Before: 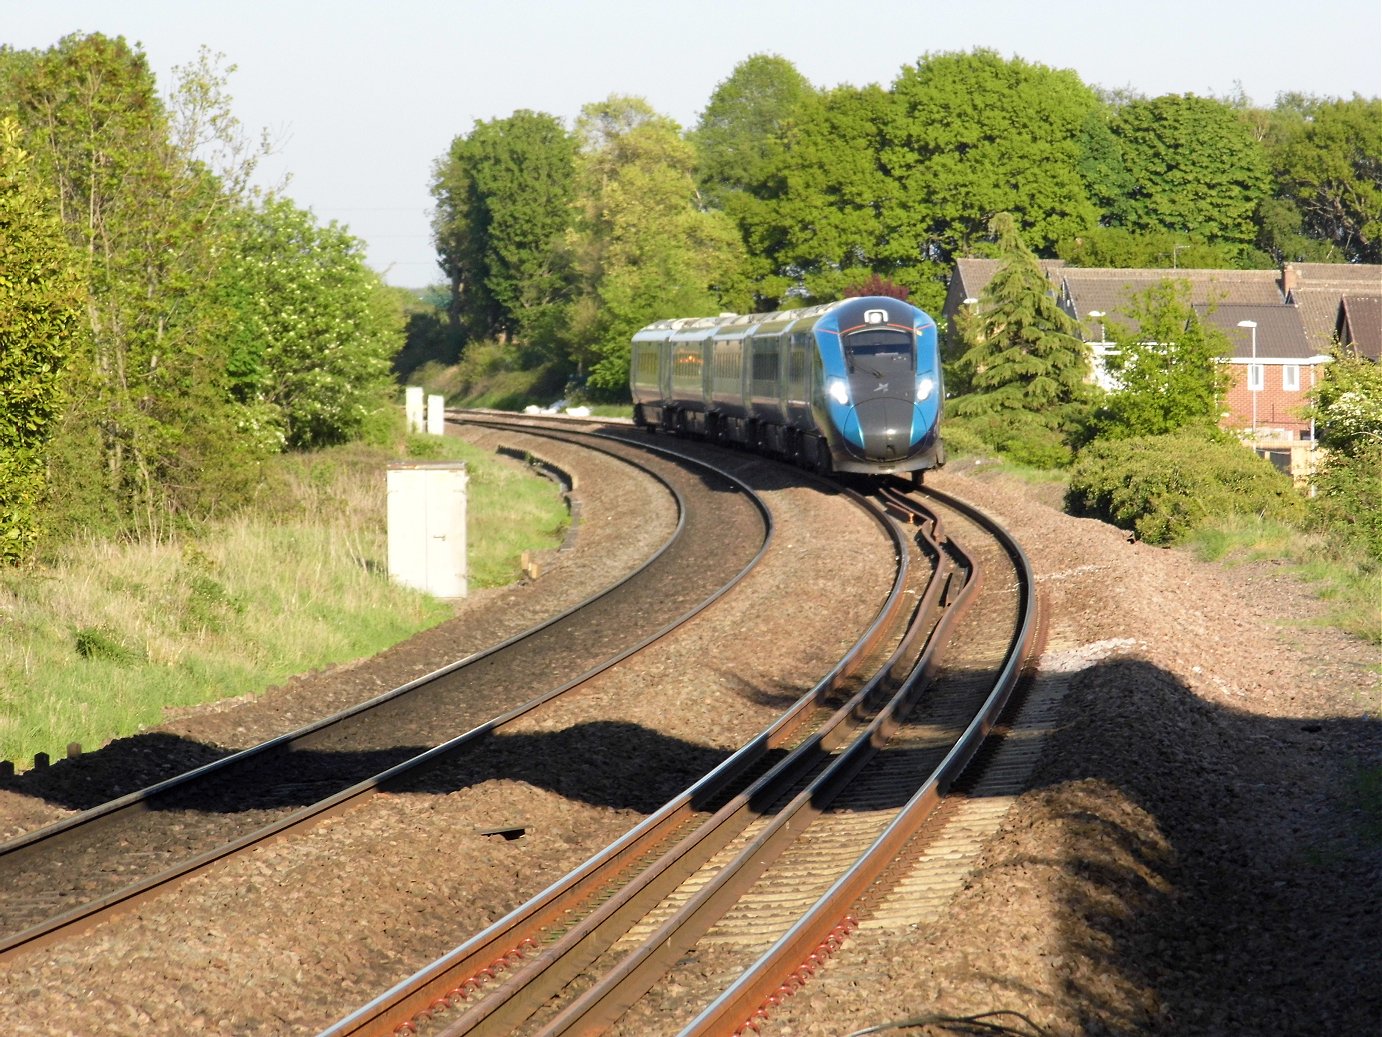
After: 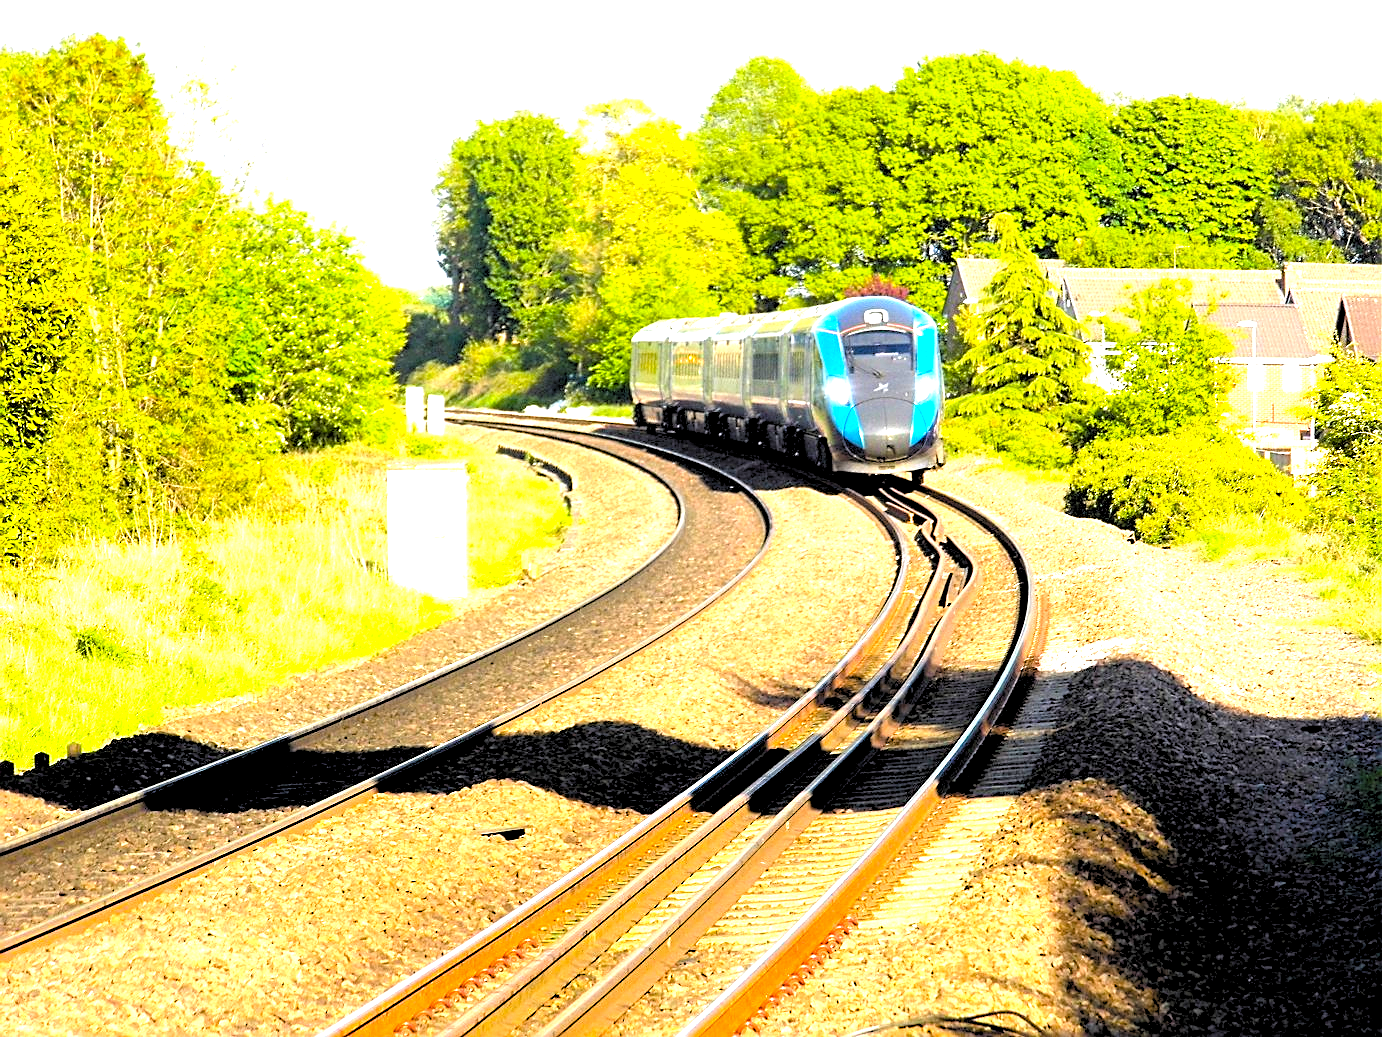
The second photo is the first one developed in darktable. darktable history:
sharpen: amount 0.575
rgb levels: levels [[0.029, 0.461, 0.922], [0, 0.5, 1], [0, 0.5, 1]]
color balance rgb: linear chroma grading › global chroma 15%, perceptual saturation grading › global saturation 30%
exposure: black level correction 0, exposure 1.45 EV, compensate exposure bias true, compensate highlight preservation false
